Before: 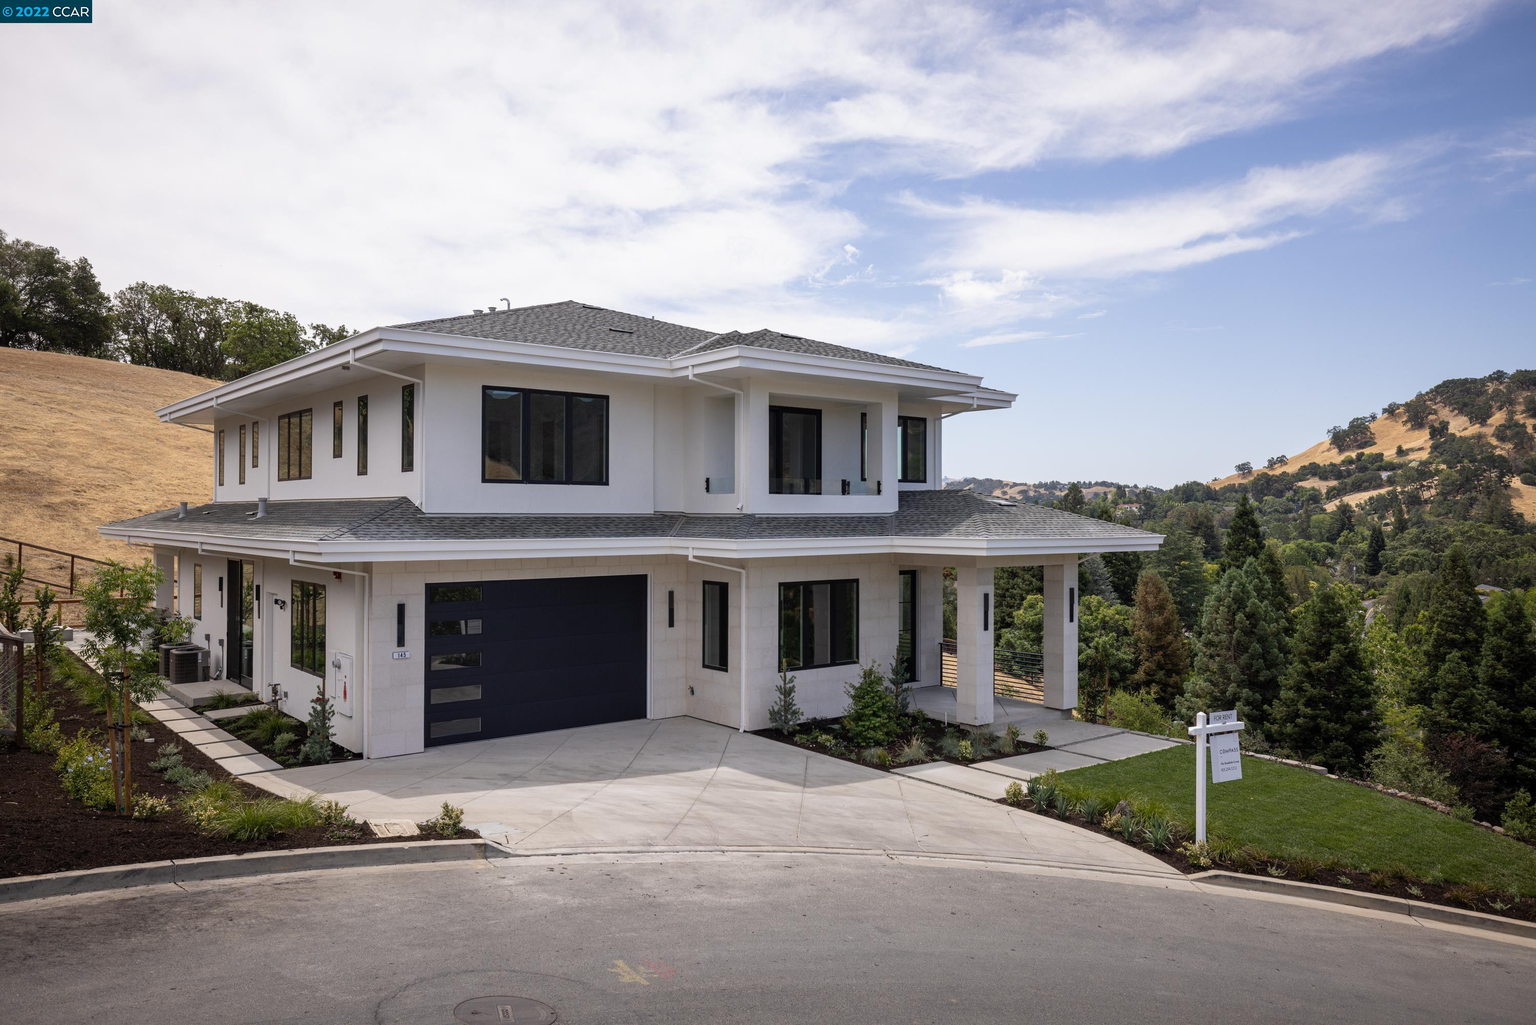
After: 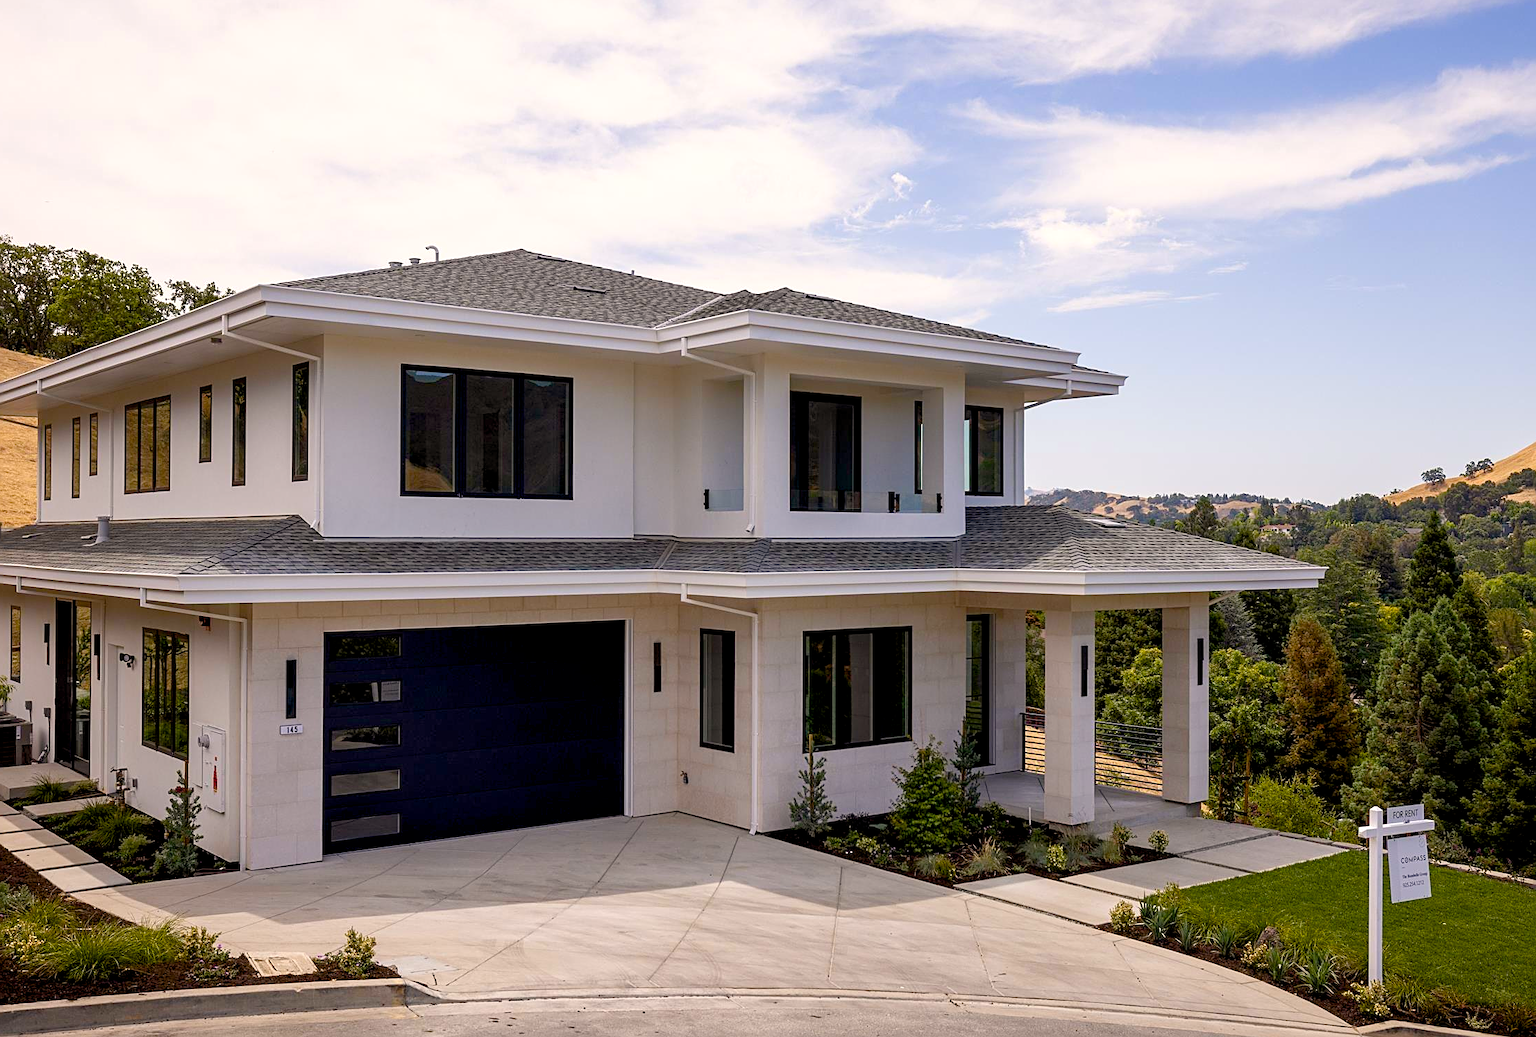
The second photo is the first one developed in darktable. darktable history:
crop and rotate: left 12.16%, top 11.416%, right 14.055%, bottom 13.84%
sharpen: on, module defaults
color balance rgb: power › chroma 0.703%, power › hue 60°, highlights gain › chroma 1.624%, highlights gain › hue 55.37°, linear chroma grading › global chroma 25.439%, perceptual saturation grading › global saturation 20%, perceptual saturation grading › highlights -25.56%, perceptual saturation grading › shadows 24.265%
exposure: black level correction 0.008, exposure 0.098 EV, compensate exposure bias true, compensate highlight preservation false
